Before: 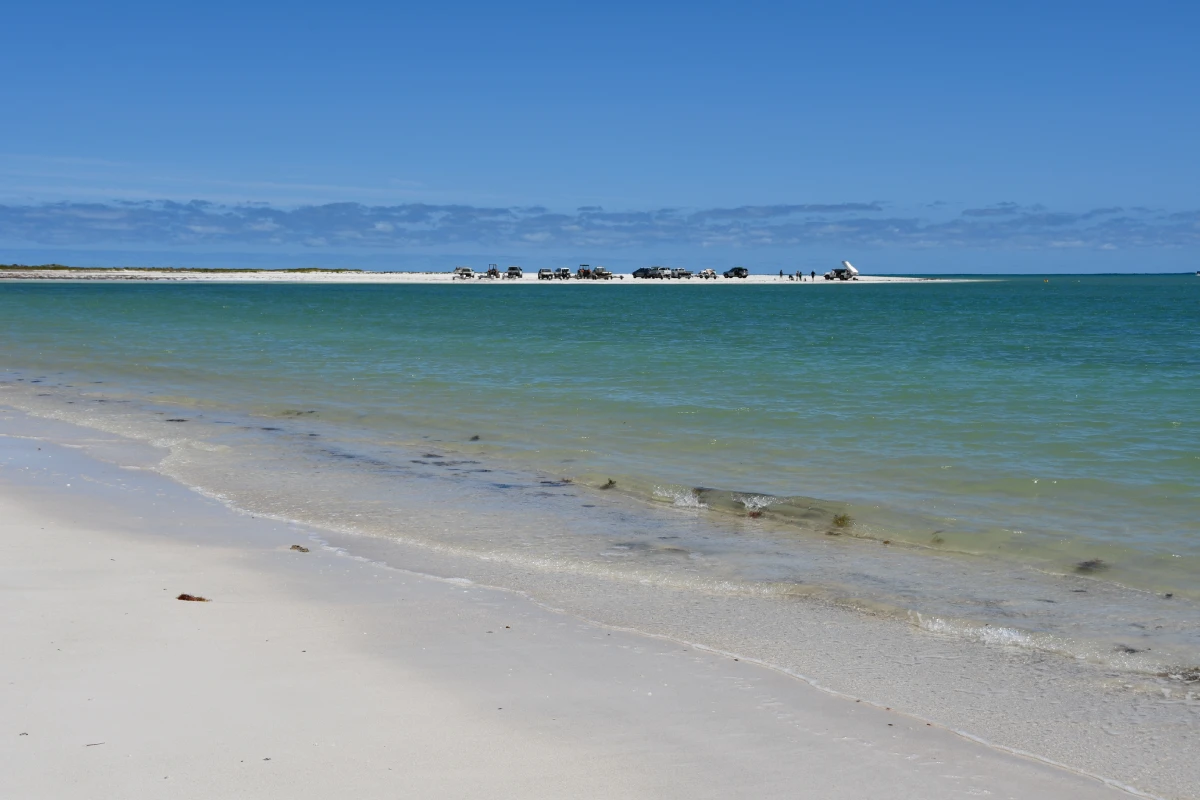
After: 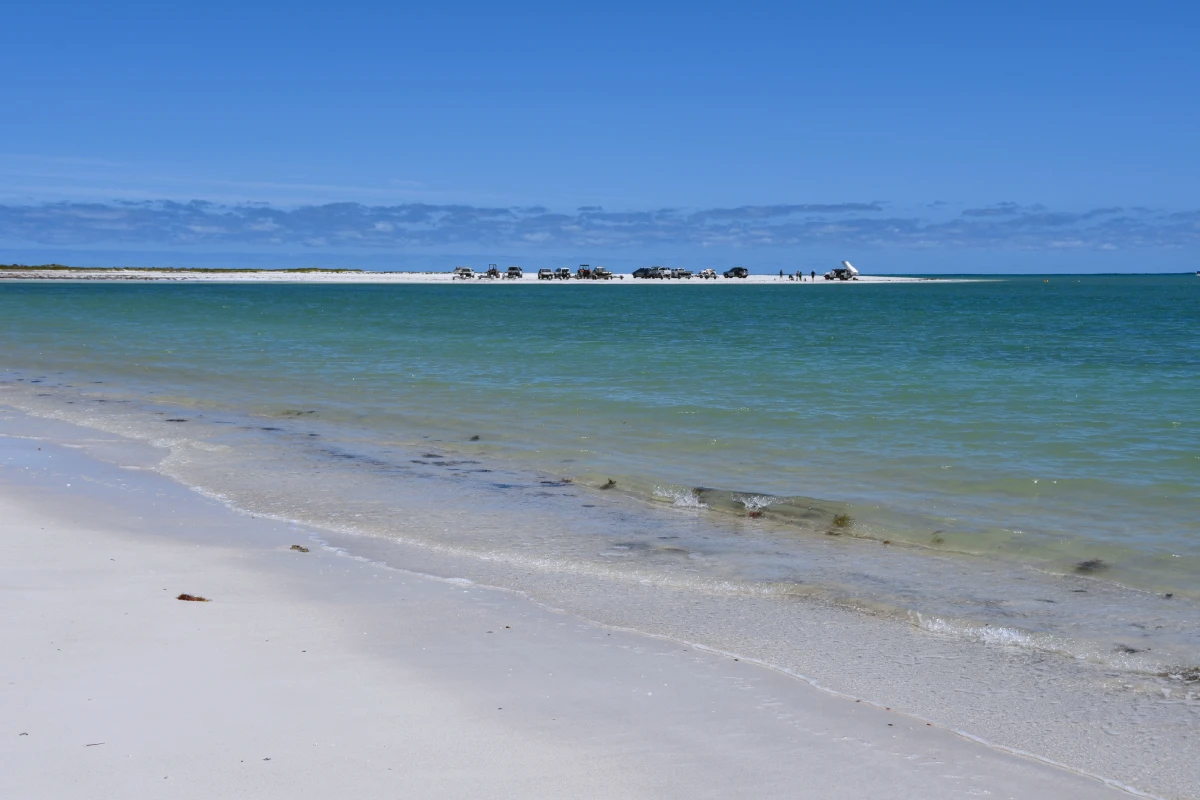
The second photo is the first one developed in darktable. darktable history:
local contrast: detail 110%
white balance: red 0.984, blue 1.059
